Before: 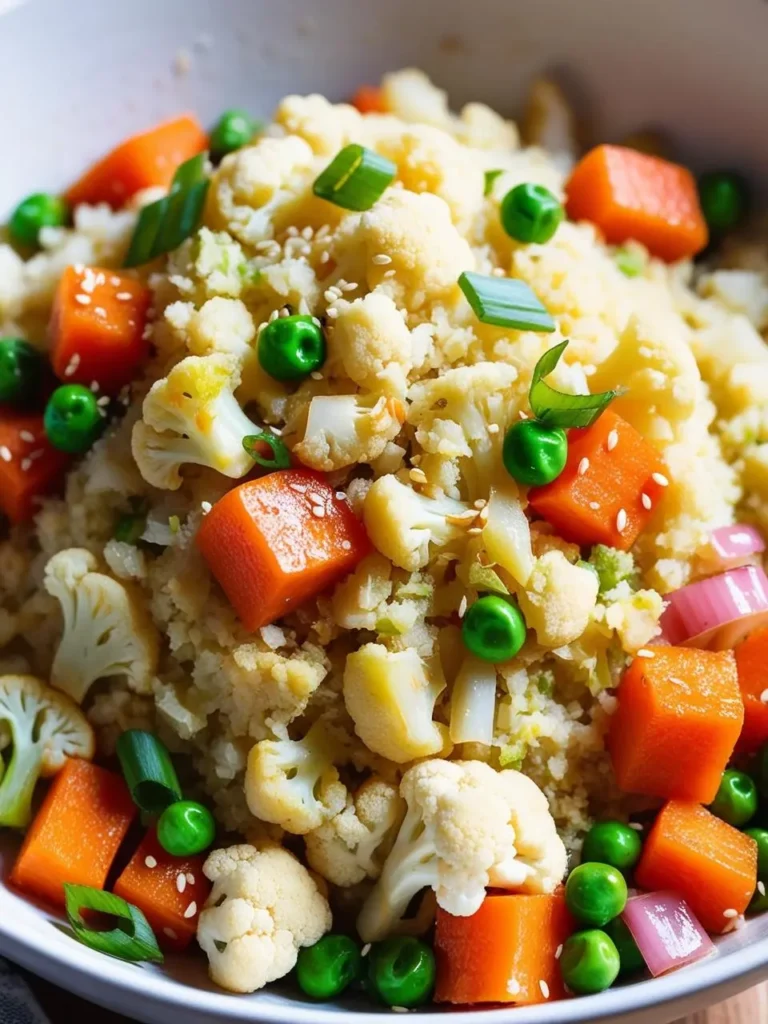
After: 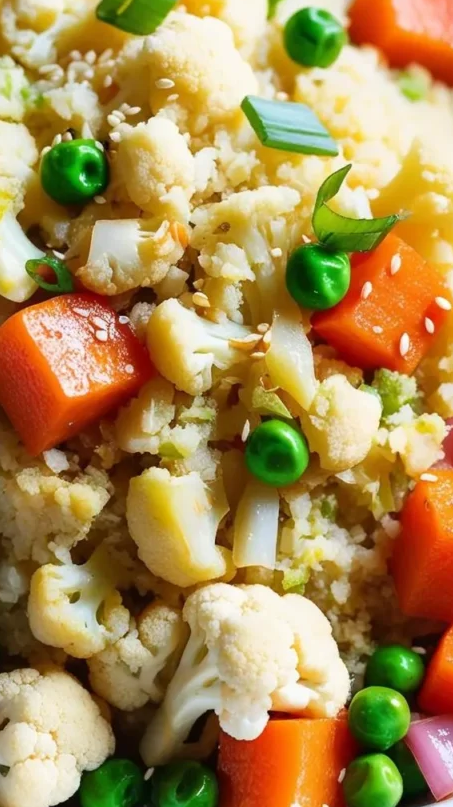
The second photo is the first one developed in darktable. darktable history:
crop and rotate: left 28.276%, top 17.191%, right 12.661%, bottom 3.974%
